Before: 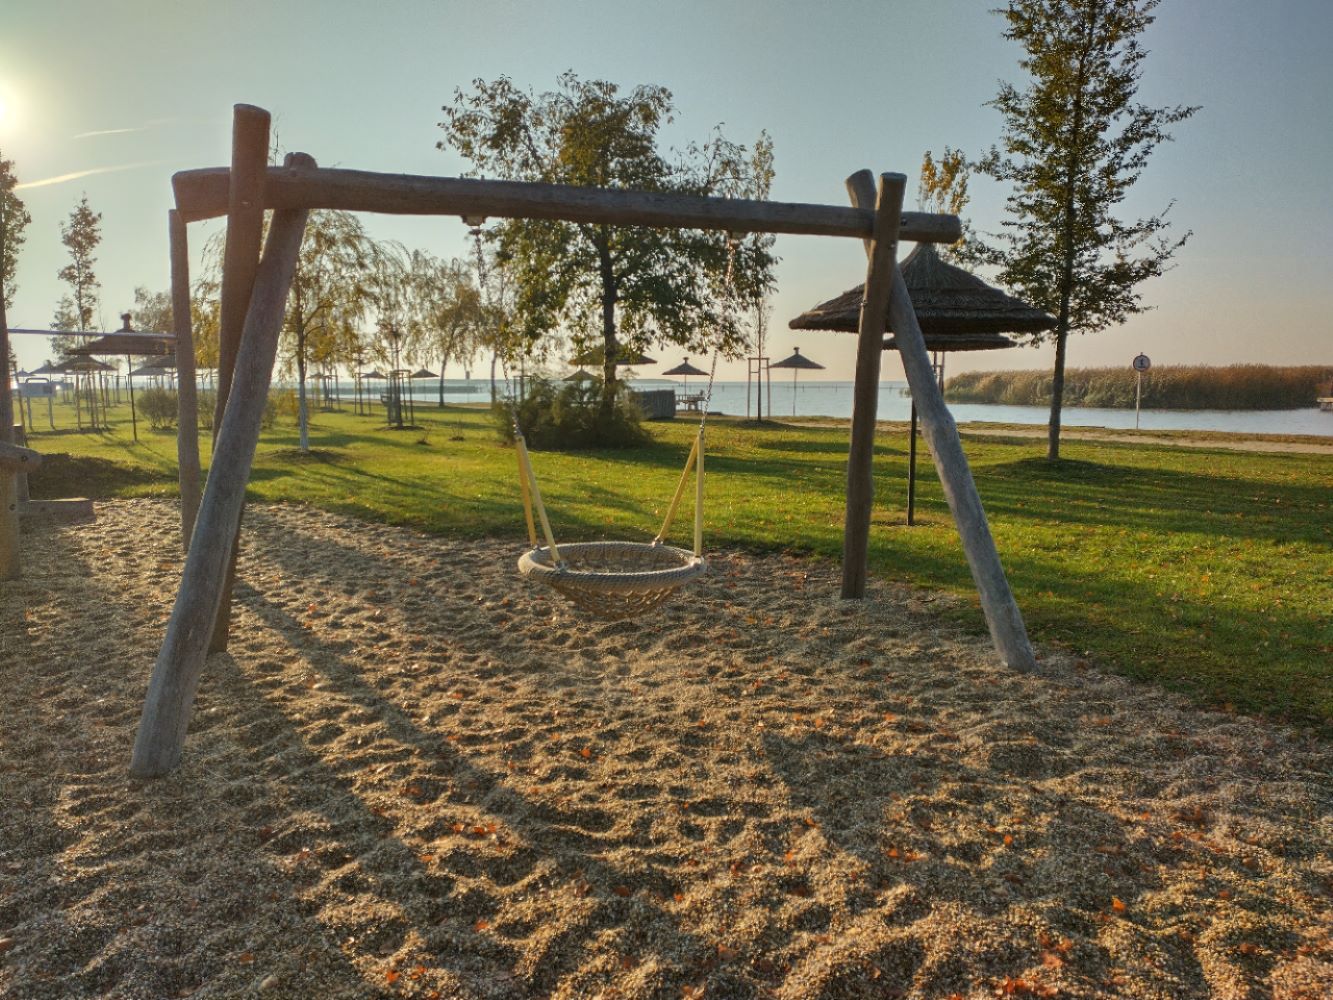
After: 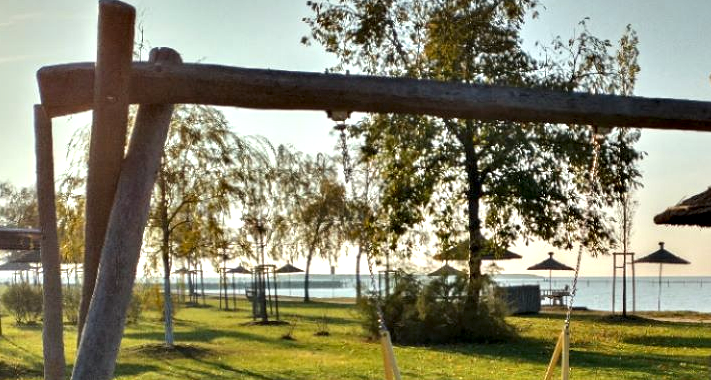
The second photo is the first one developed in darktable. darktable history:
contrast equalizer: octaves 7, y [[0.6 ×6], [0.55 ×6], [0 ×6], [0 ×6], [0 ×6]]
exposure: black level correction 0.001, exposure 0.193 EV, compensate exposure bias true, compensate highlight preservation false
crop: left 10.184%, top 10.582%, right 36.425%, bottom 51.356%
